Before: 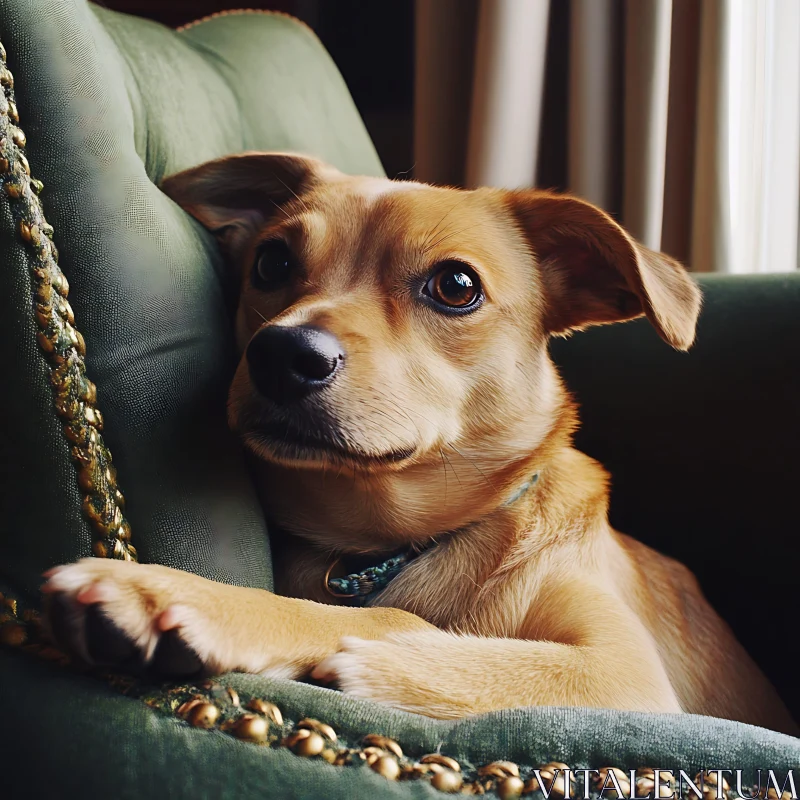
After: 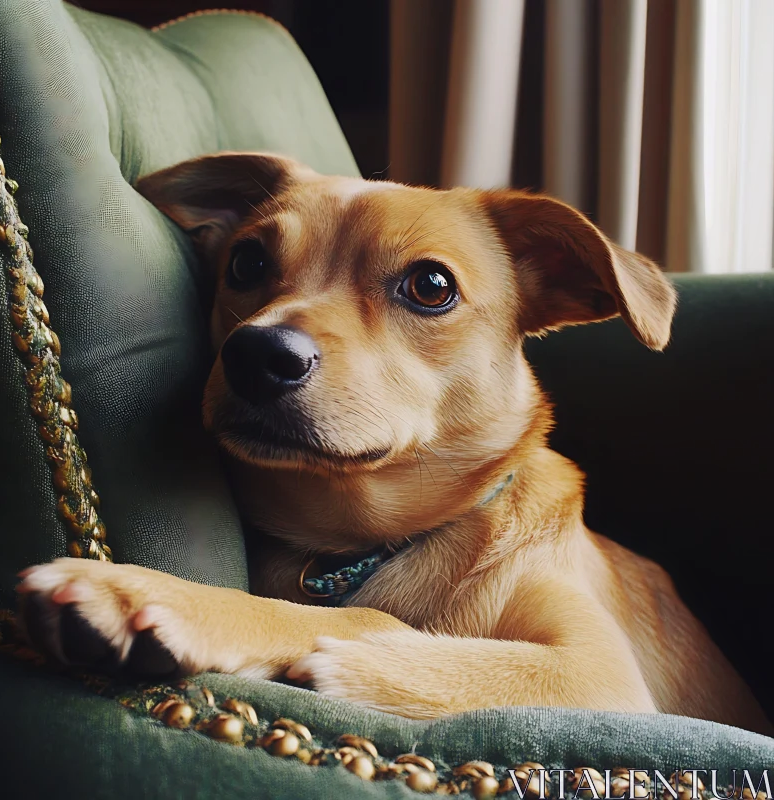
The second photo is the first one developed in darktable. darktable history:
contrast equalizer: octaves 7, y [[0.5, 0.488, 0.462, 0.461, 0.491, 0.5], [0.5 ×6], [0.5 ×6], [0 ×6], [0 ×6]]
crop and rotate: left 3.212%
exposure: exposure -0.052 EV, compensate highlight preservation false
